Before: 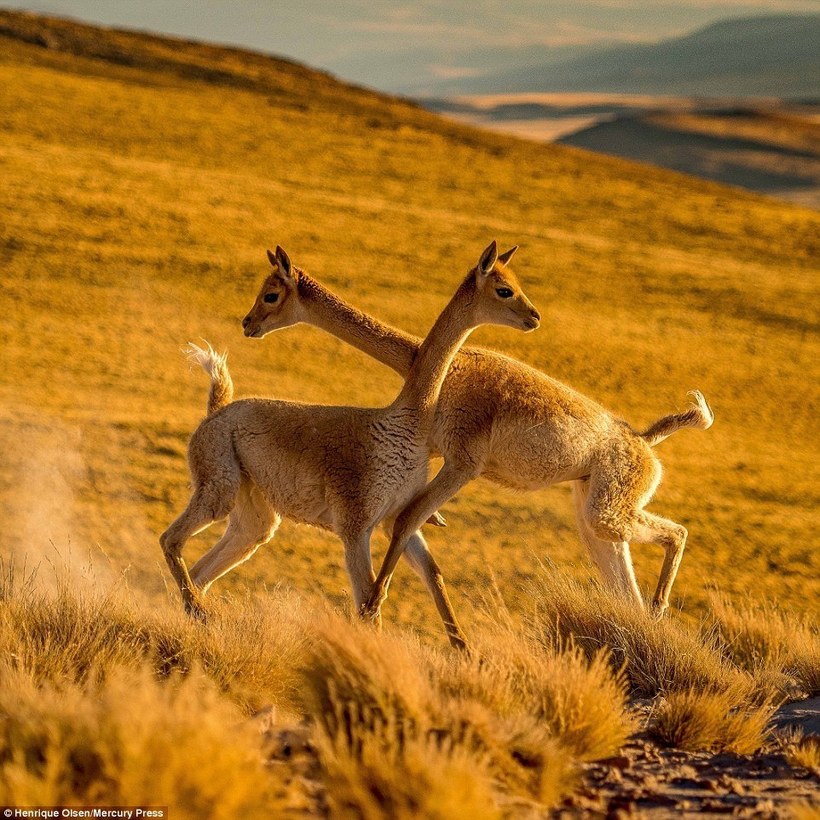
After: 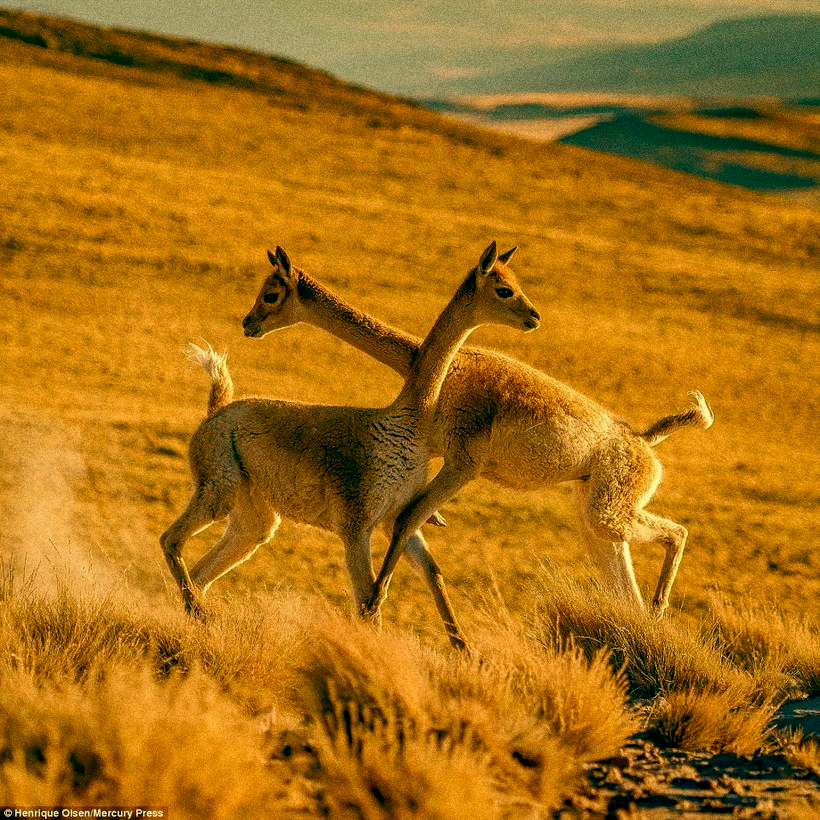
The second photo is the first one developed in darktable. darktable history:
color balance: mode lift, gamma, gain (sRGB), lift [1, 0.69, 1, 1], gamma [1, 1.482, 1, 1], gain [1, 1, 1, 0.802]
grain: coarseness 0.09 ISO, strength 40%
color balance rgb: perceptual saturation grading › global saturation 20%, perceptual saturation grading › highlights -25%, perceptual saturation grading › shadows 25%
